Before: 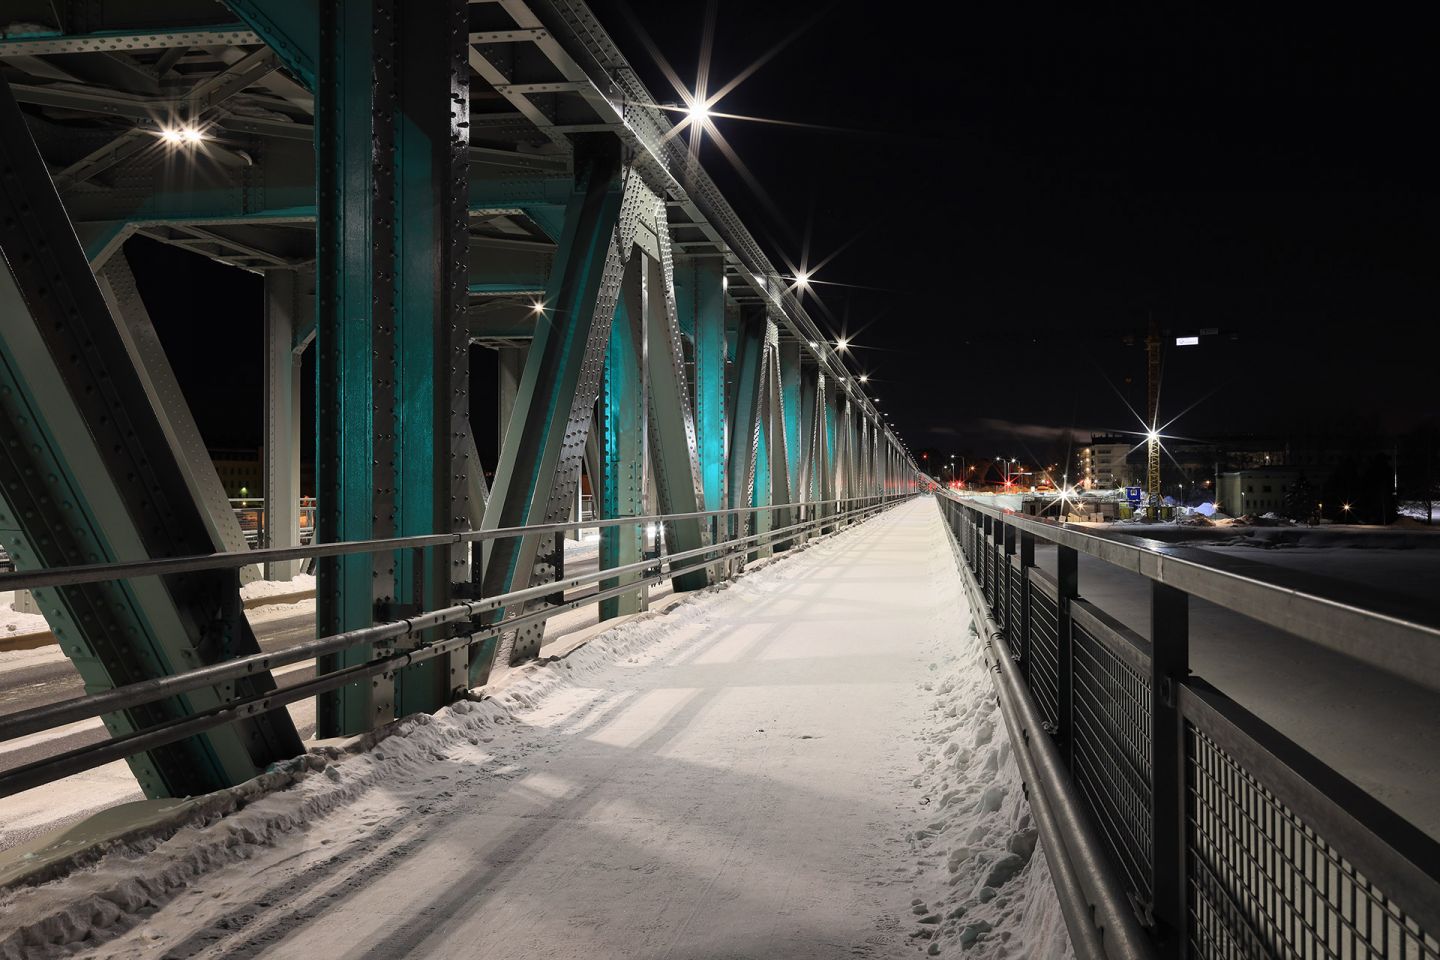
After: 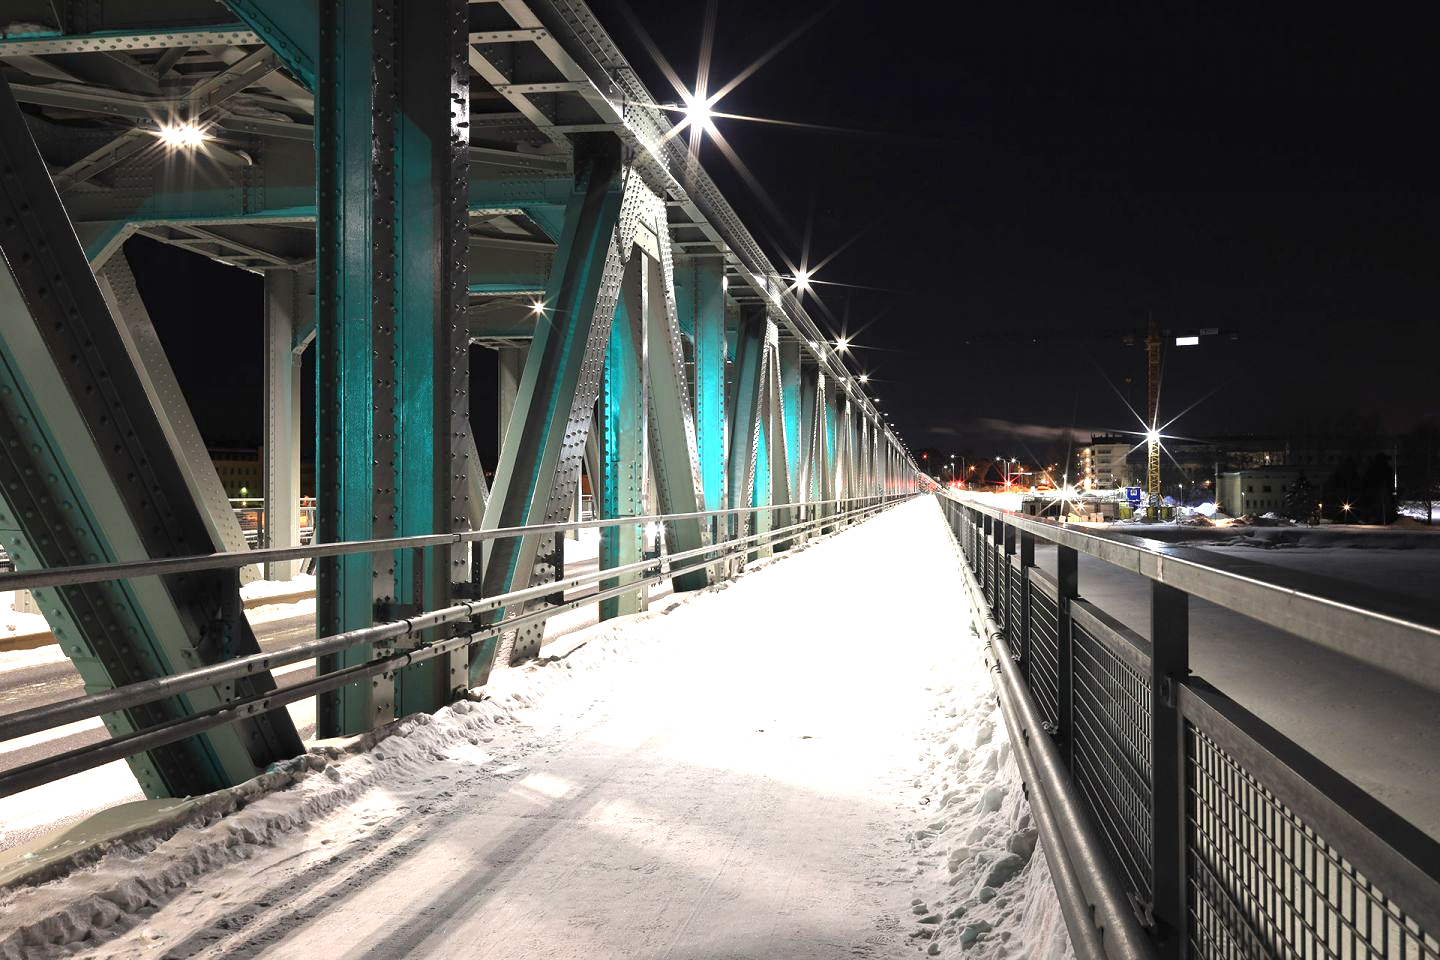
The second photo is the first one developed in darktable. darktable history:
exposure: black level correction 0, exposure 1.277 EV, compensate exposure bias true, compensate highlight preservation false
